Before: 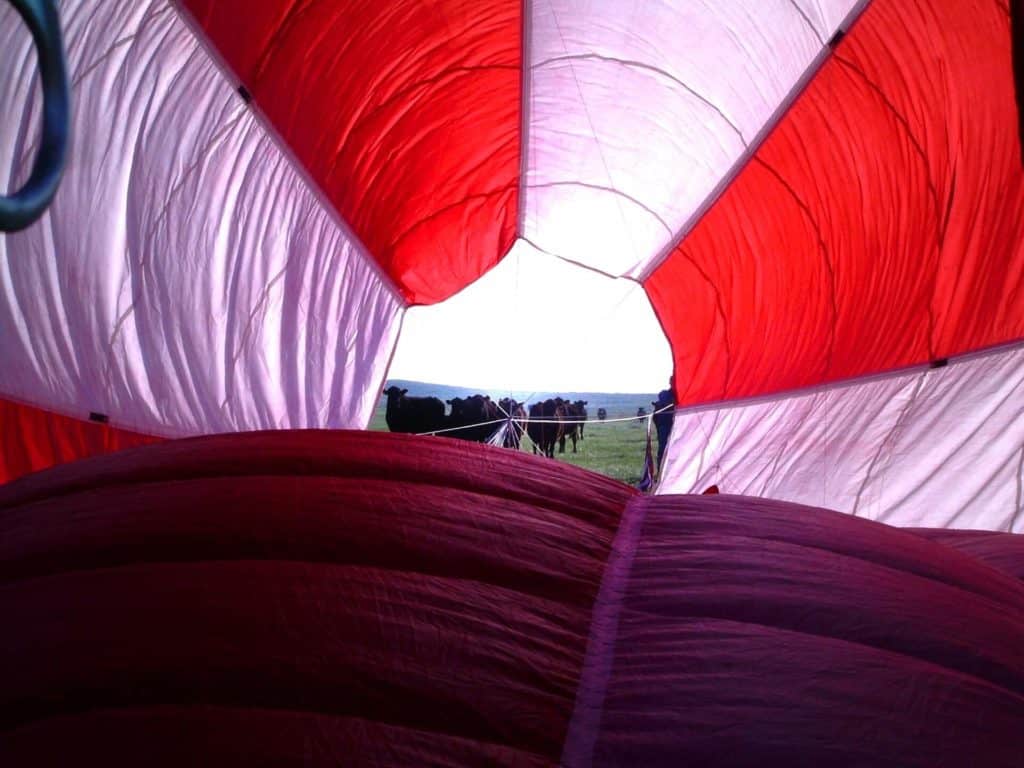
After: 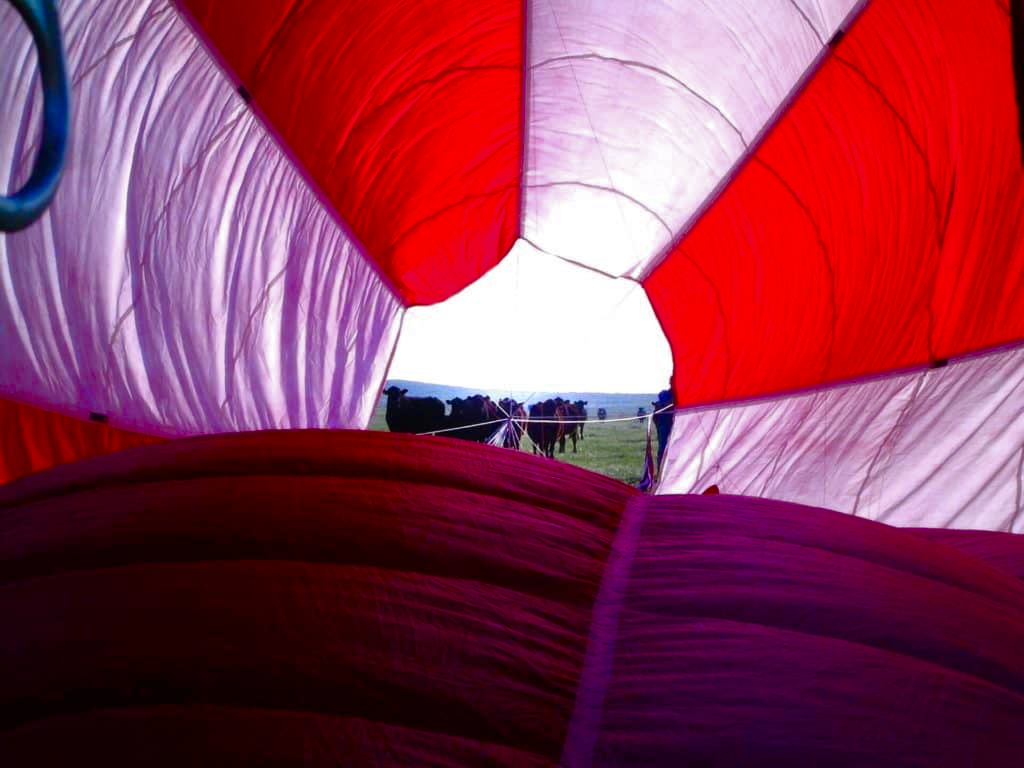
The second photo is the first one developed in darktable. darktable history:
color zones: curves: ch0 [(0.004, 0.305) (0.261, 0.623) (0.389, 0.399) (0.708, 0.571) (0.947, 0.34)]; ch1 [(0.025, 0.645) (0.229, 0.584) (0.326, 0.551) (0.484, 0.262) (0.757, 0.643)]
color balance rgb: perceptual saturation grading › global saturation 20%, perceptual saturation grading › highlights -50%, perceptual saturation grading › shadows 30%
